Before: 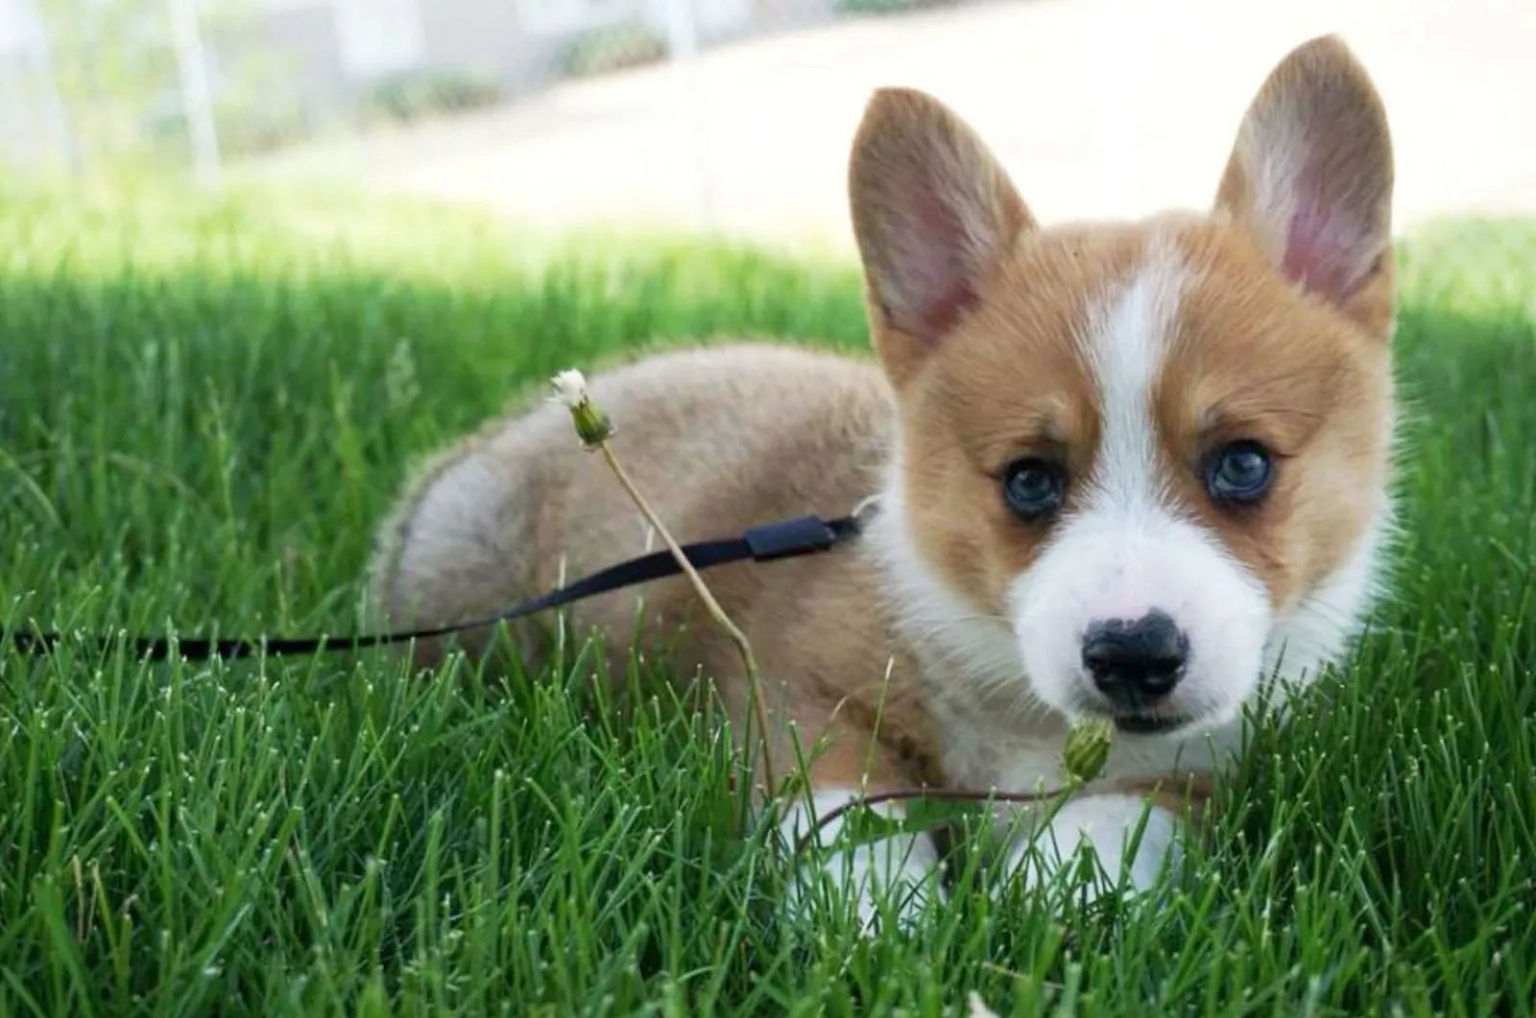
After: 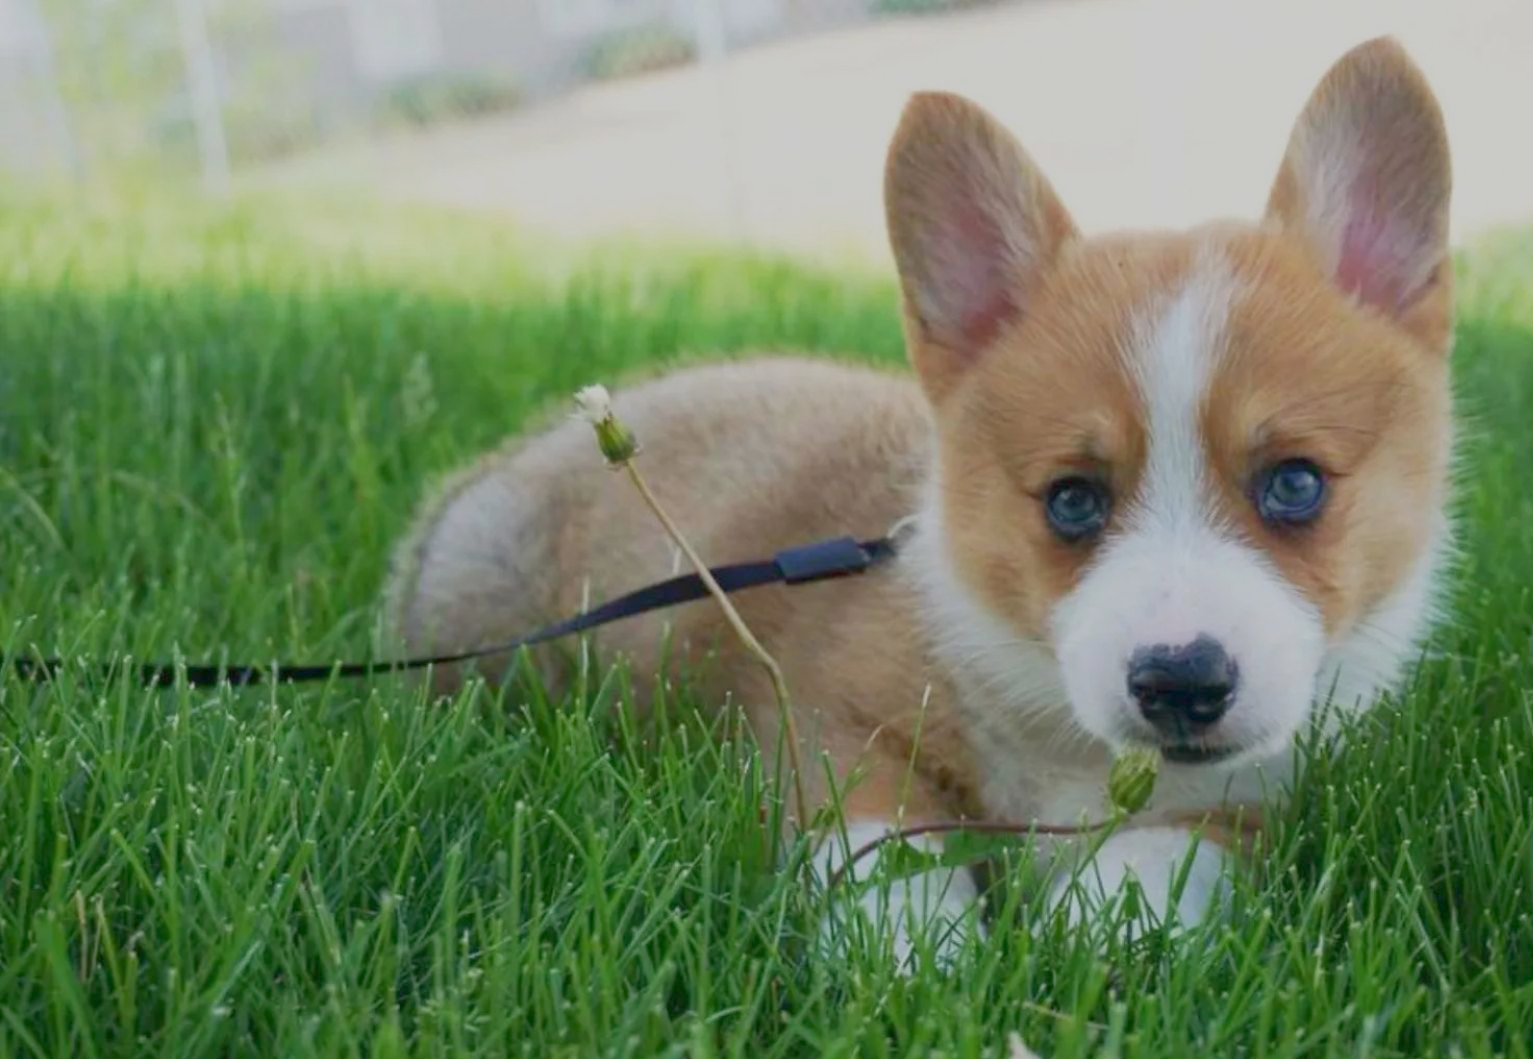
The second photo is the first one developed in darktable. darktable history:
crop: right 4.126%, bottom 0.031%
color balance rgb: contrast -30%
